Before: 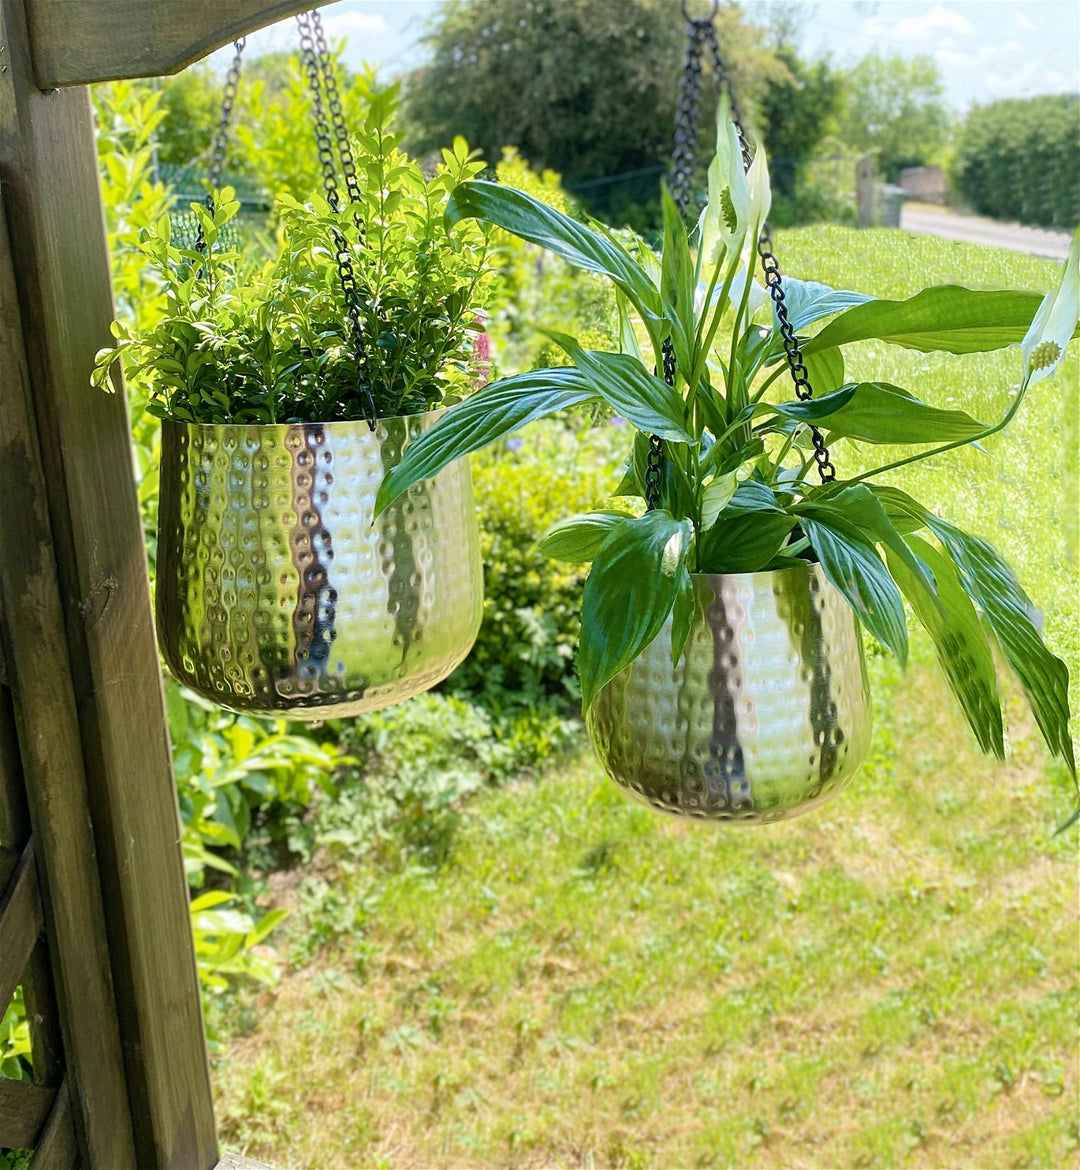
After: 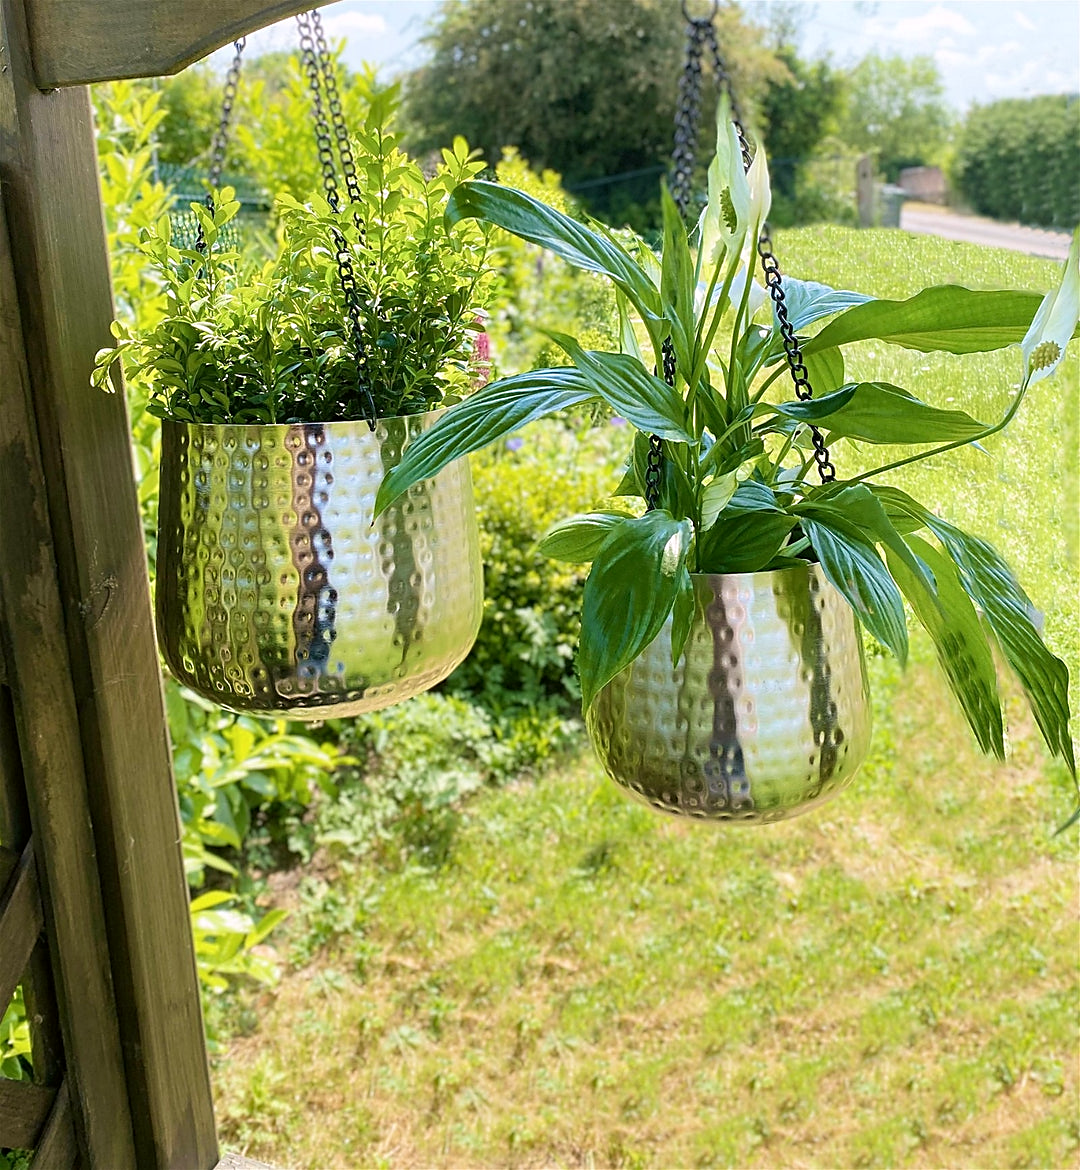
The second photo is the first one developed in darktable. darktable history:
velvia: strength 10.68%
sharpen: radius 1.907, amount 0.392, threshold 1.706
color correction: highlights a* 3.06, highlights b* -0.988, shadows a* -0.08, shadows b* 2.58, saturation 0.977
